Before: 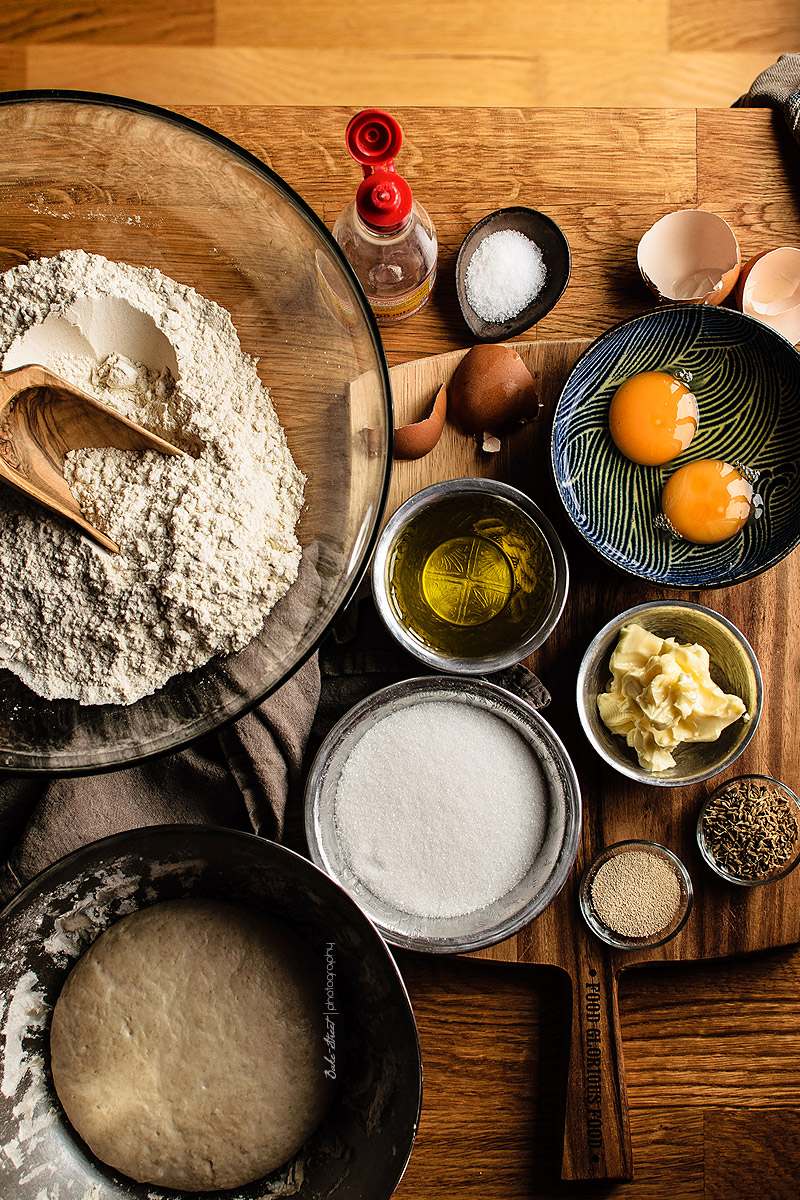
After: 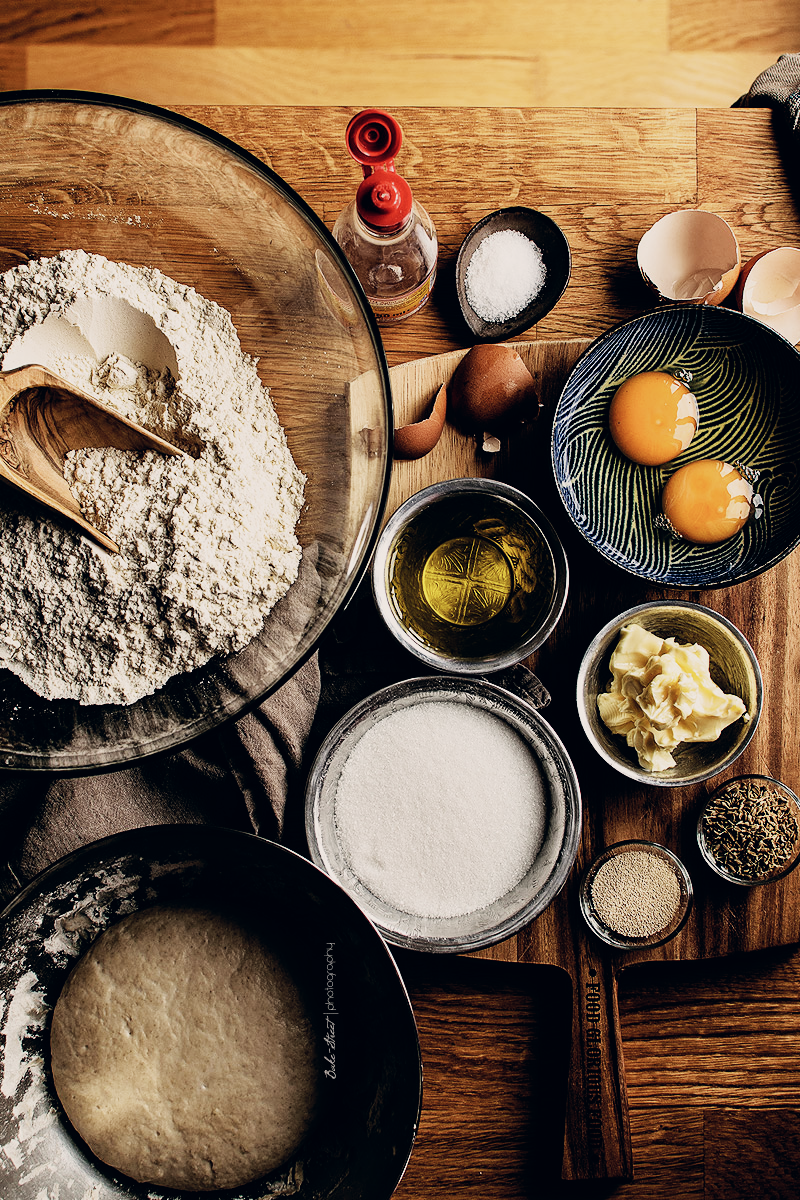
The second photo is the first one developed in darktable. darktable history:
color correction: highlights a* 2.75, highlights b* 5, shadows a* -2.04, shadows b* -4.84, saturation 0.8
sigmoid: contrast 1.7, skew 0.1, preserve hue 0%, red attenuation 0.1, red rotation 0.035, green attenuation 0.1, green rotation -0.017, blue attenuation 0.15, blue rotation -0.052, base primaries Rec2020
